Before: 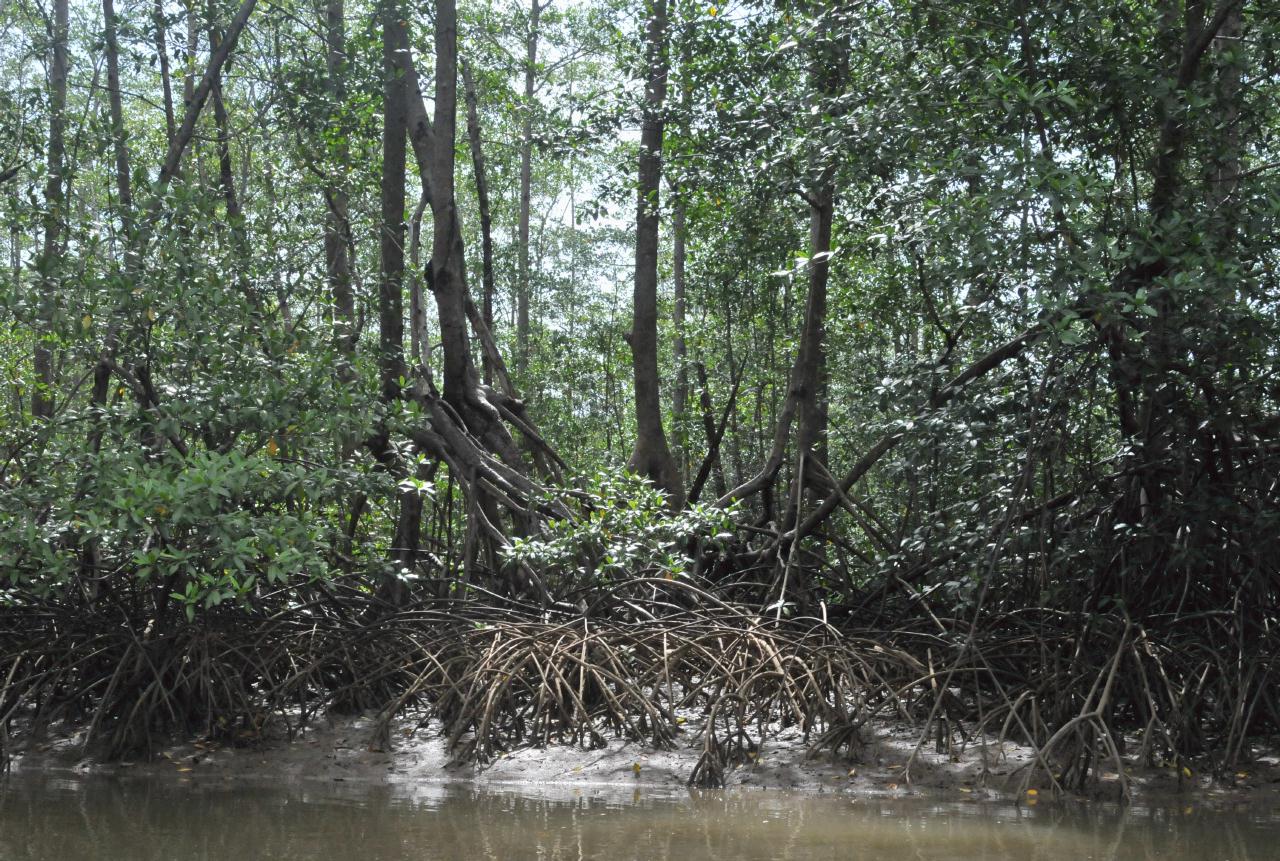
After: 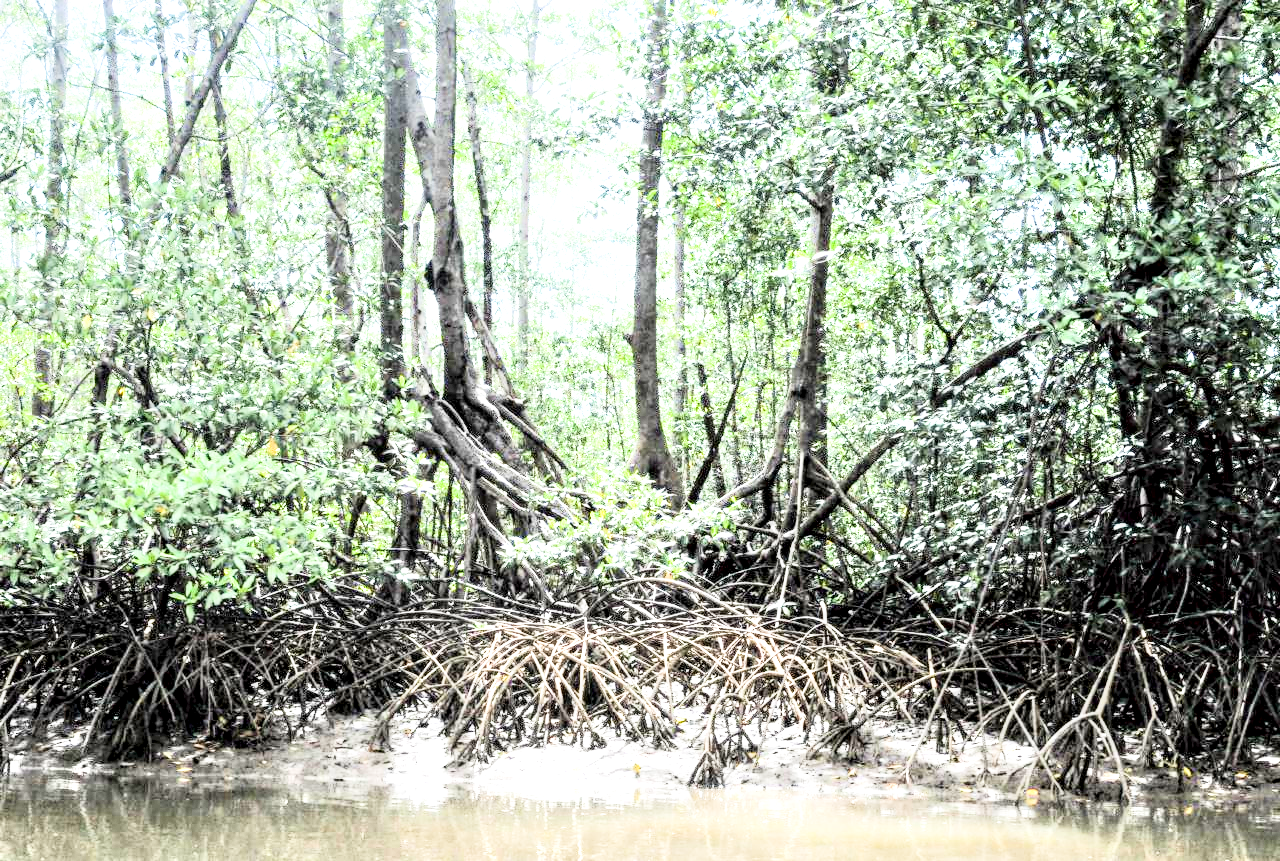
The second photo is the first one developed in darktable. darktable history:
sigmoid: contrast 1.54, target black 0
contrast brightness saturation: contrast 0.1, brightness 0.02, saturation 0.02
exposure: black level correction 0.001, exposure 1.84 EV, compensate highlight preservation false
tone curve: curves: ch0 [(0, 0) (0.003, 0.002) (0.011, 0.008) (0.025, 0.019) (0.044, 0.034) (0.069, 0.053) (0.1, 0.079) (0.136, 0.127) (0.177, 0.191) (0.224, 0.274) (0.277, 0.367) (0.335, 0.465) (0.399, 0.552) (0.468, 0.643) (0.543, 0.737) (0.623, 0.82) (0.709, 0.891) (0.801, 0.928) (0.898, 0.963) (1, 1)], color space Lab, independent channels, preserve colors none
local contrast: highlights 60%, shadows 60%, detail 160%
